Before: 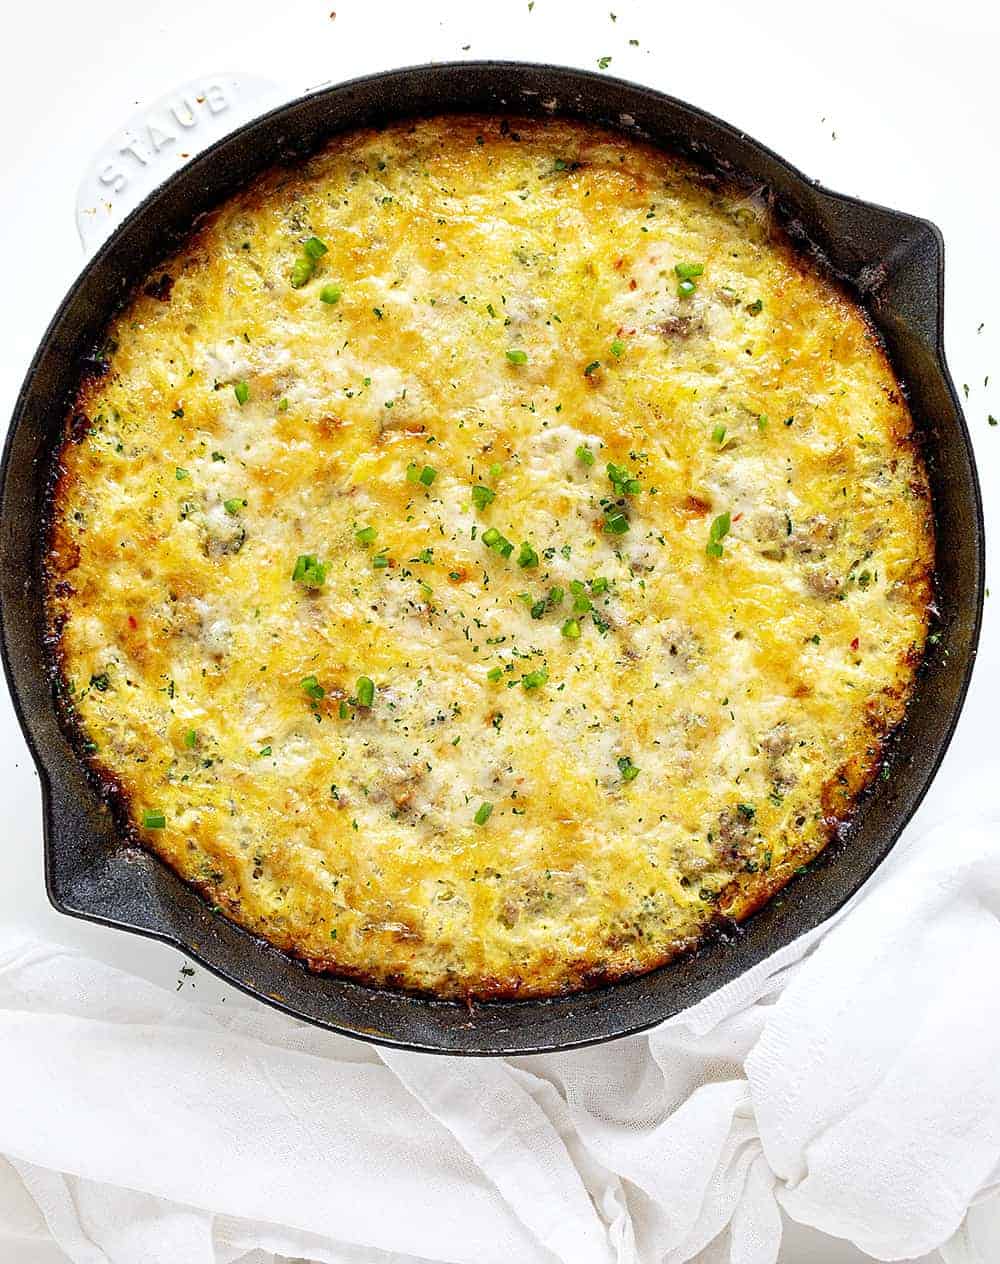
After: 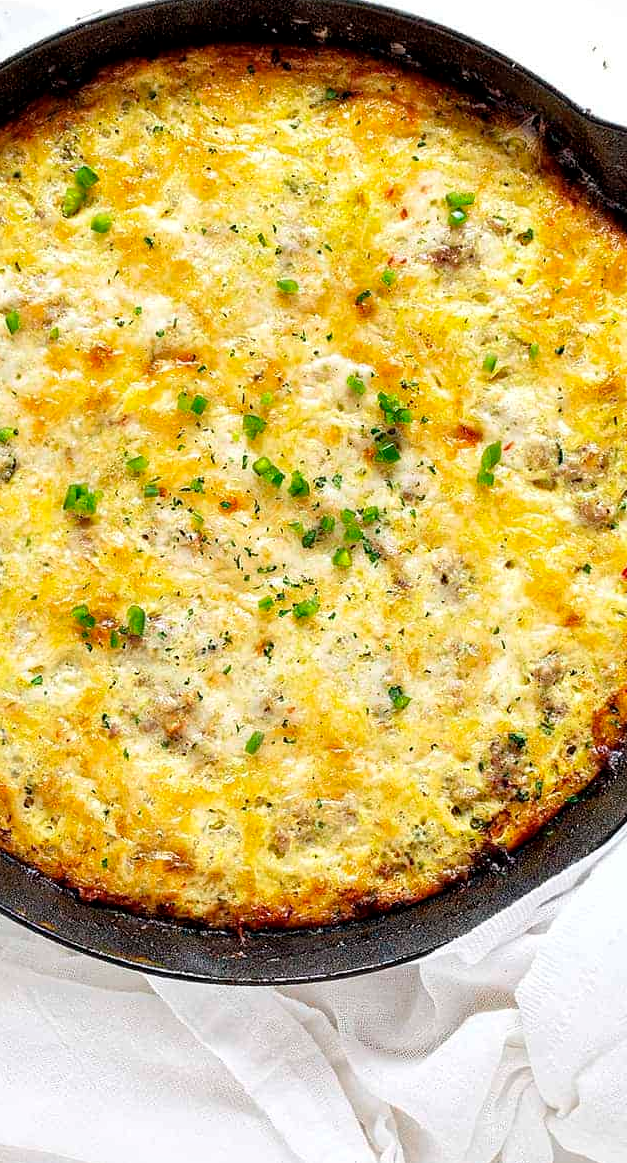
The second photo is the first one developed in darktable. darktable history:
base curve: curves: ch0 [(0, 0) (0.297, 0.298) (1, 1)], exposure shift 0.01, preserve colors none
local contrast: mode bilateral grid, contrast 20, coarseness 49, detail 119%, midtone range 0.2
crop and rotate: left 22.929%, top 5.636%, right 14.325%, bottom 2.326%
